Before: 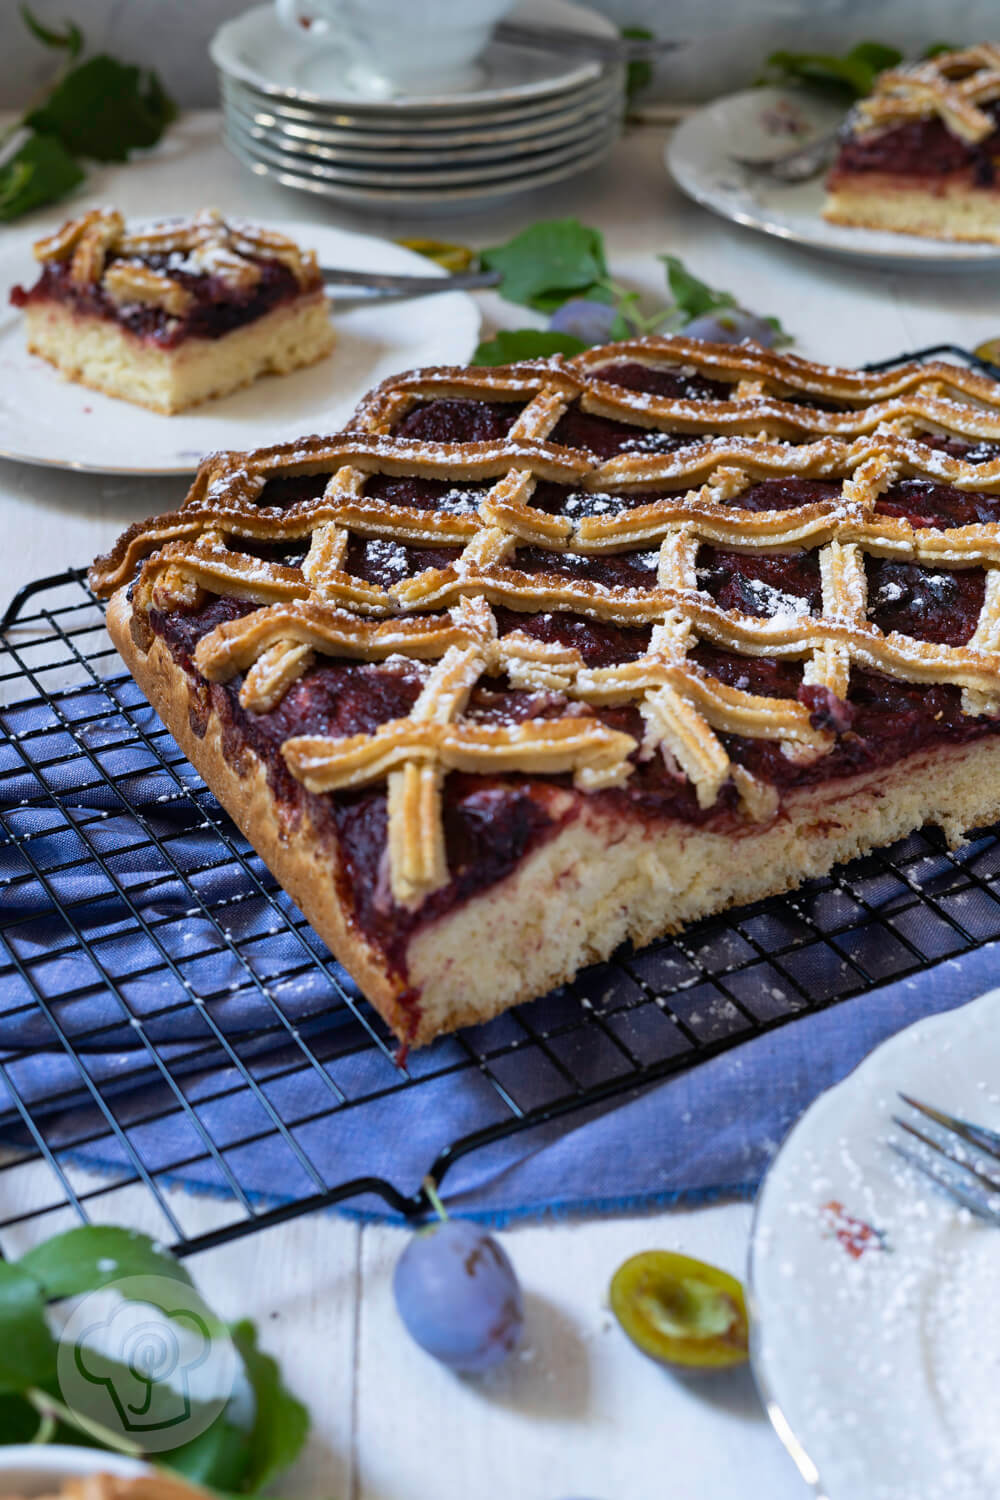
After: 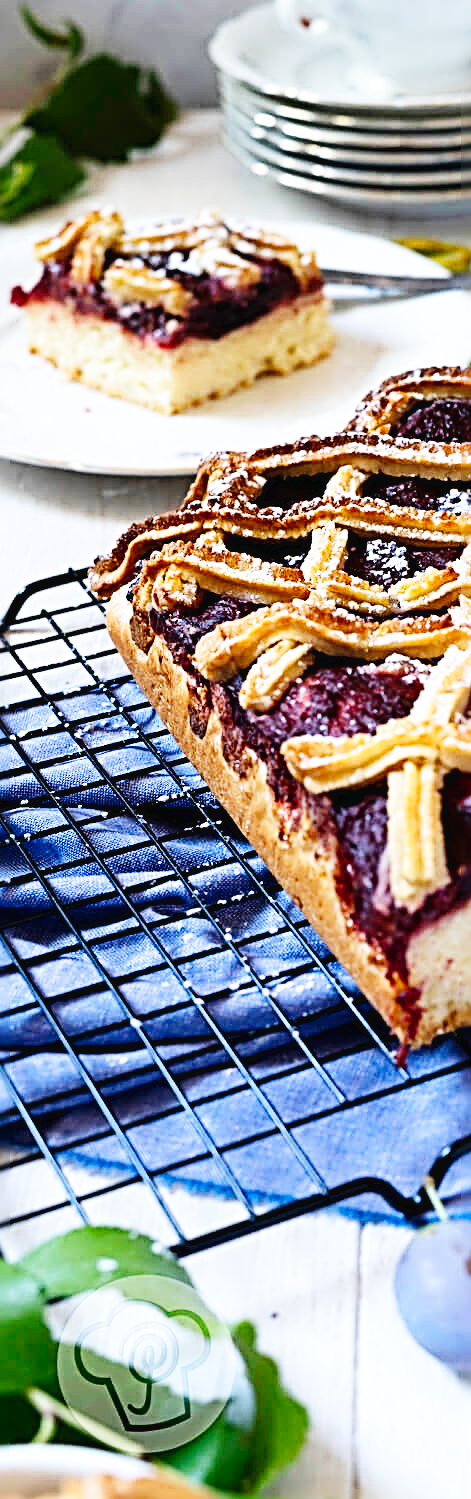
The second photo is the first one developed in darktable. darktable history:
base curve: curves: ch0 [(0, 0.003) (0.001, 0.002) (0.006, 0.004) (0.02, 0.022) (0.048, 0.086) (0.094, 0.234) (0.162, 0.431) (0.258, 0.629) (0.385, 0.8) (0.548, 0.918) (0.751, 0.988) (1, 1)], preserve colors none
sharpen: radius 3.641, amount 0.936
crop and rotate: left 0.052%, top 0%, right 52.804%
